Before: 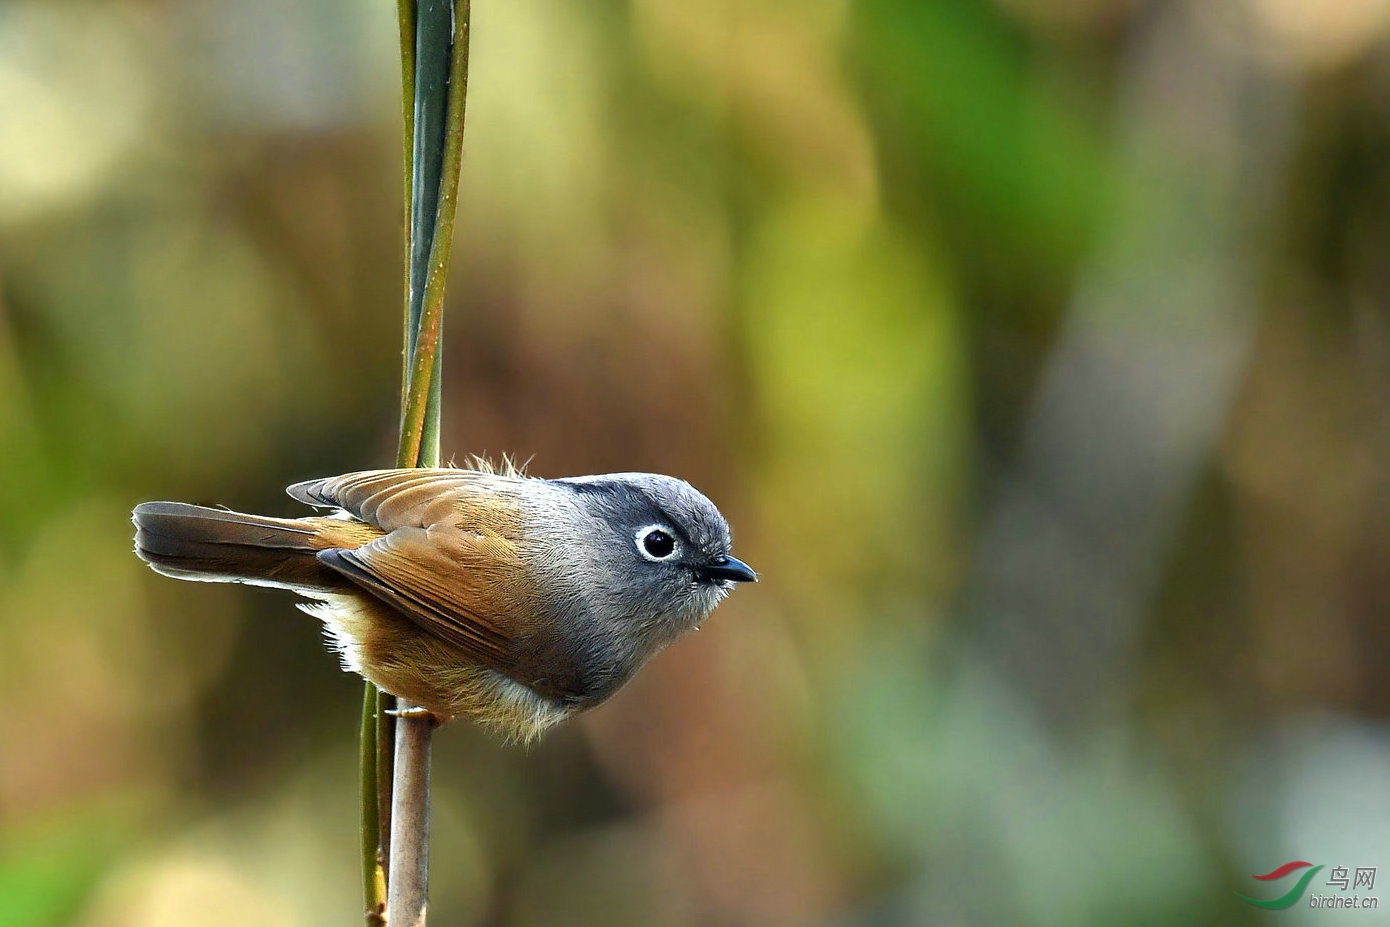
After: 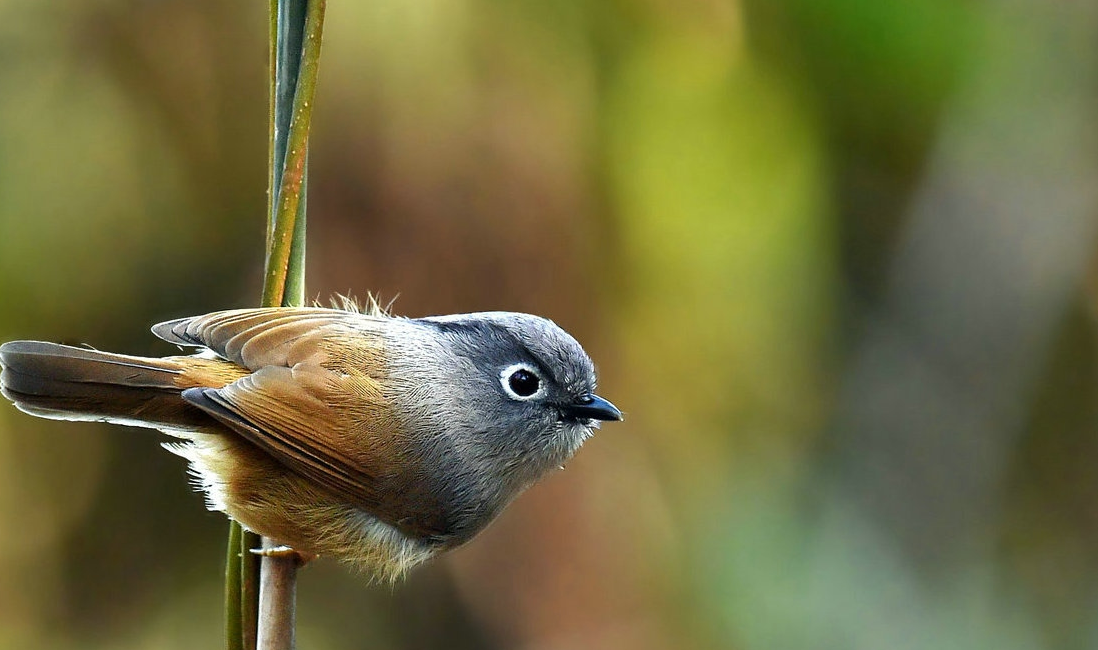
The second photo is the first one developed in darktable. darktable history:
tone equalizer: -7 EV 0.12 EV, edges refinement/feathering 500, mask exposure compensation -1.57 EV, preserve details guided filter
crop: left 9.747%, top 17.425%, right 11.252%, bottom 12.369%
